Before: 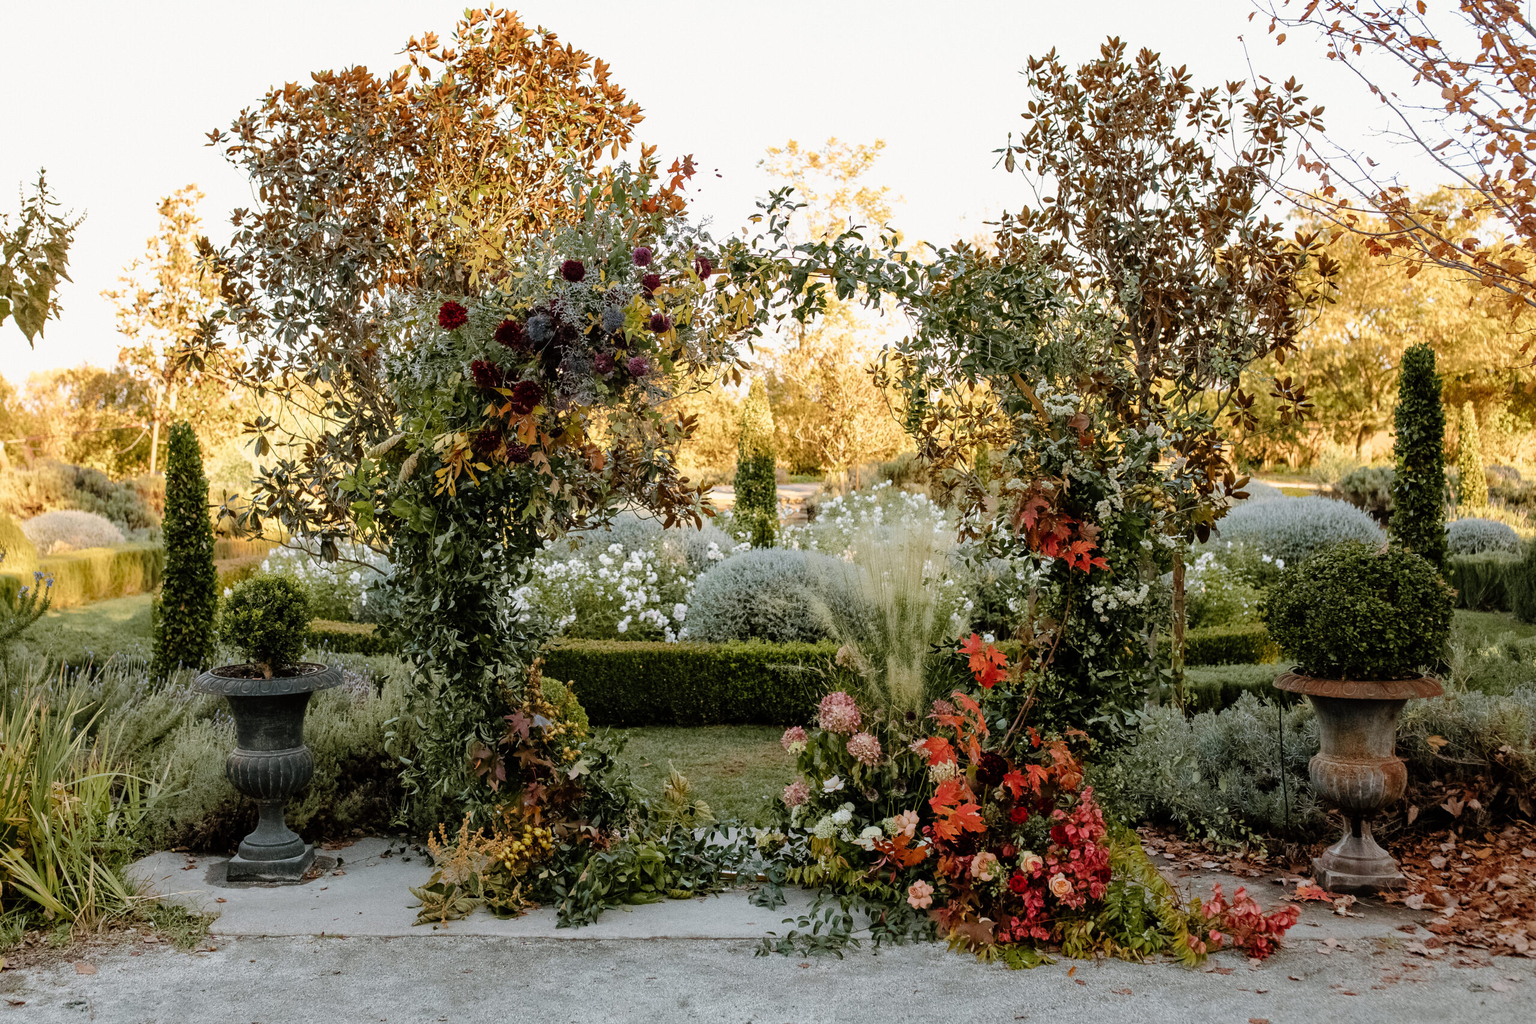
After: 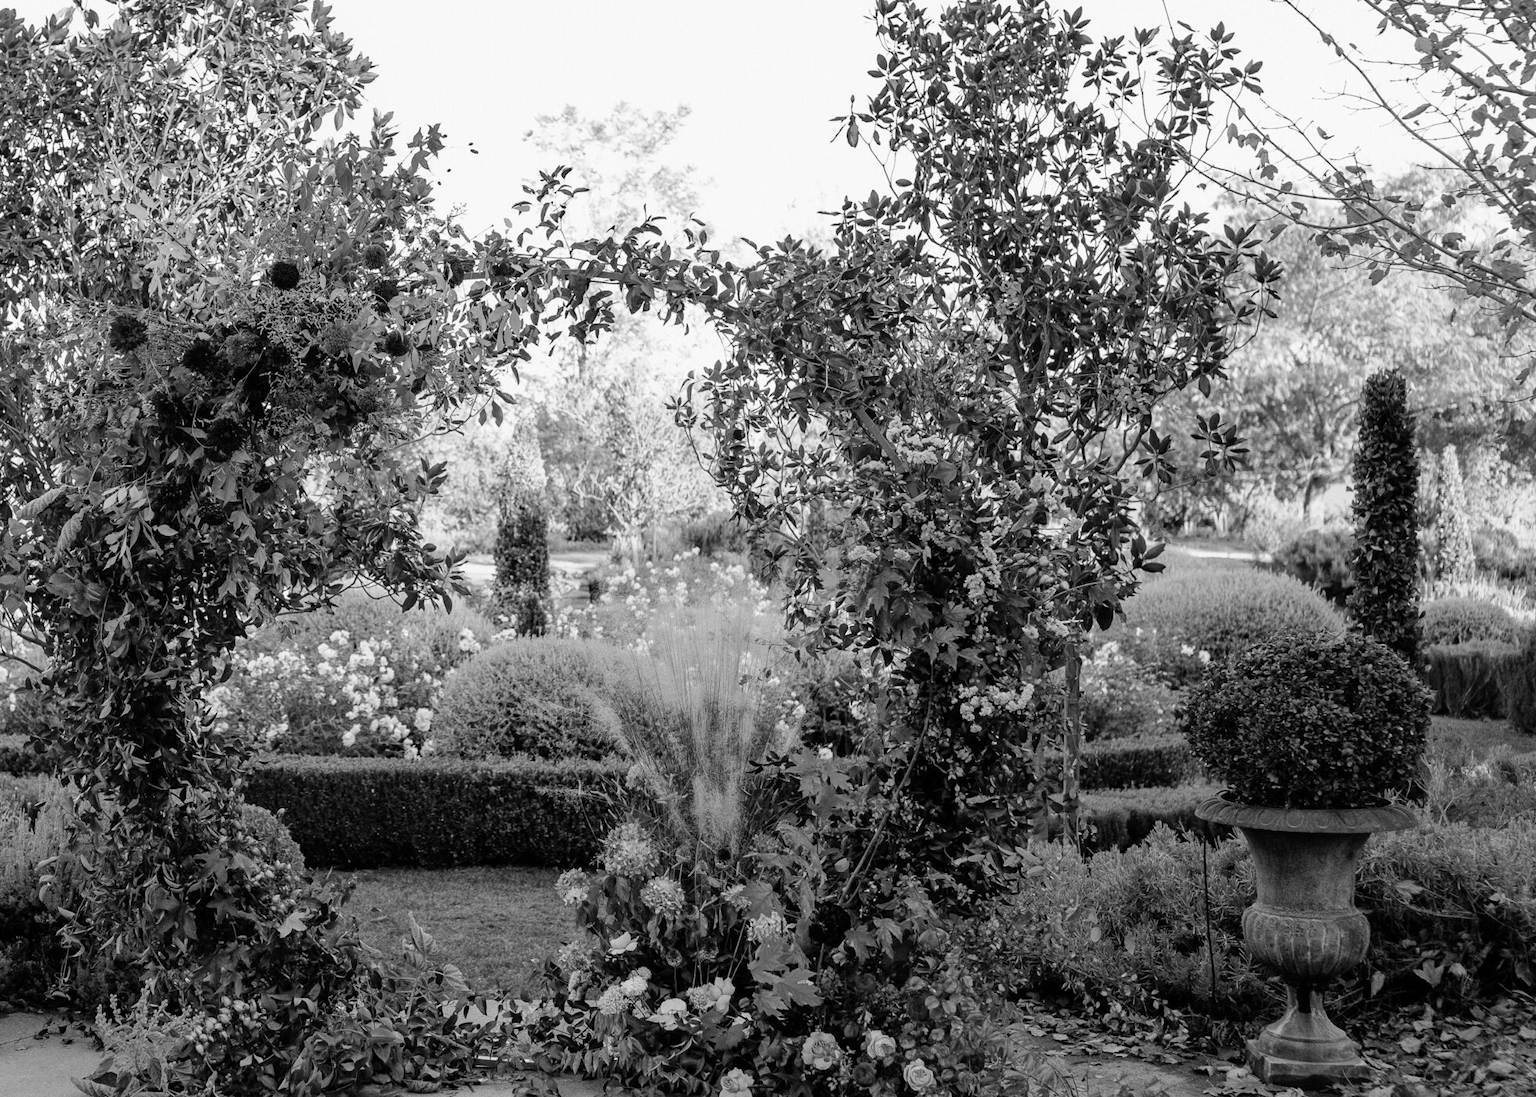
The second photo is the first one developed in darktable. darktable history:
monochrome: on, module defaults
color zones: curves: ch1 [(0.239, 0.552) (0.75, 0.5)]; ch2 [(0.25, 0.462) (0.749, 0.457)], mix 25.94%
crop: left 23.095%, top 5.827%, bottom 11.854%
